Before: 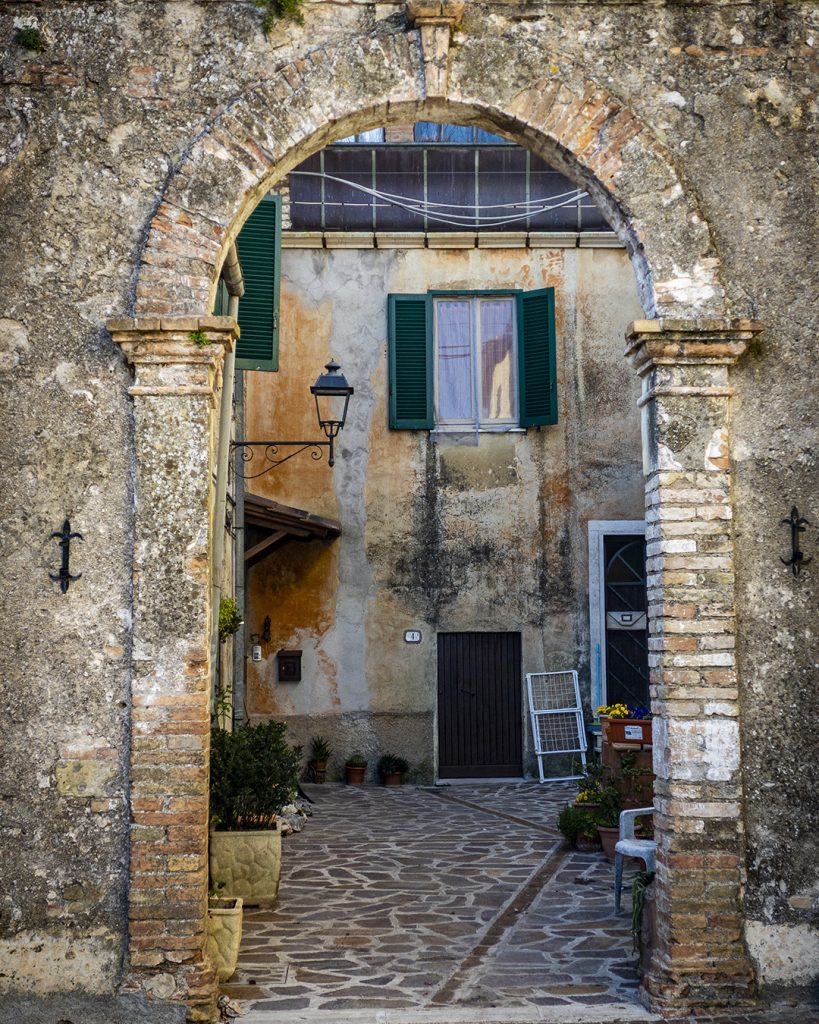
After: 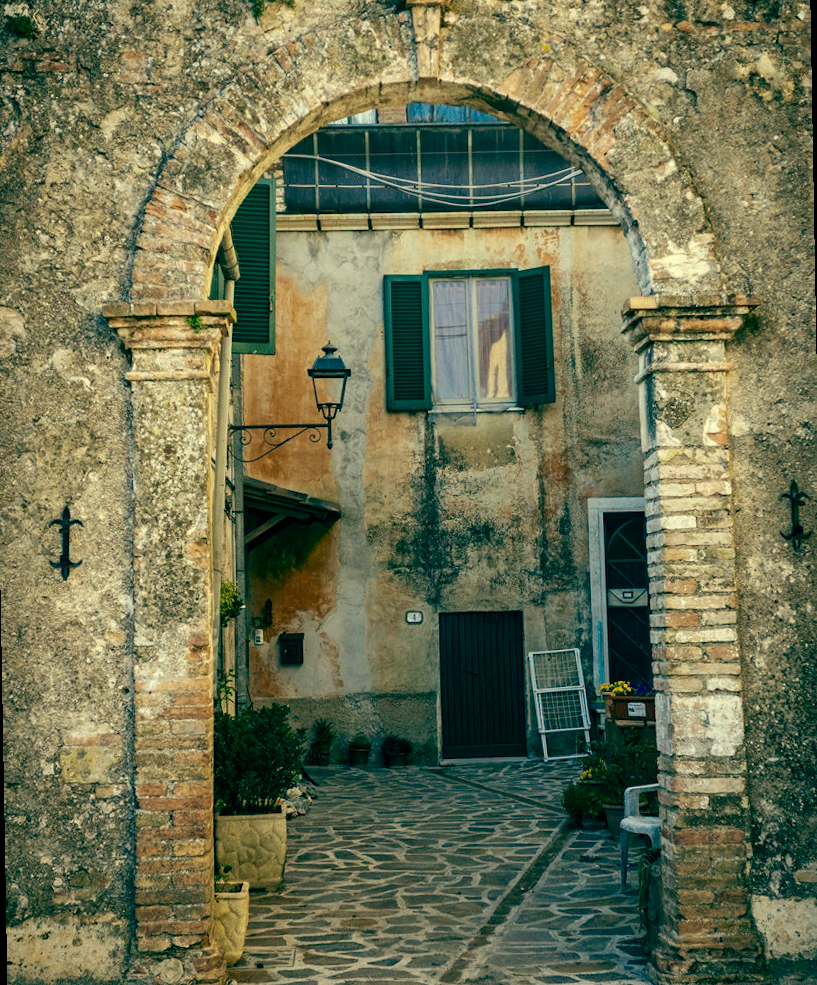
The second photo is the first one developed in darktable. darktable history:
white balance: emerald 1
color zones: curves: ch0 [(0.068, 0.464) (0.25, 0.5) (0.48, 0.508) (0.75, 0.536) (0.886, 0.476) (0.967, 0.456)]; ch1 [(0.066, 0.456) (0.25, 0.5) (0.616, 0.508) (0.746, 0.56) (0.934, 0.444)]
color balance: mode lift, gamma, gain (sRGB), lift [1, 0.69, 1, 1], gamma [1, 1.482, 1, 1], gain [1, 1, 1, 0.802]
rotate and perspective: rotation -1°, crop left 0.011, crop right 0.989, crop top 0.025, crop bottom 0.975
